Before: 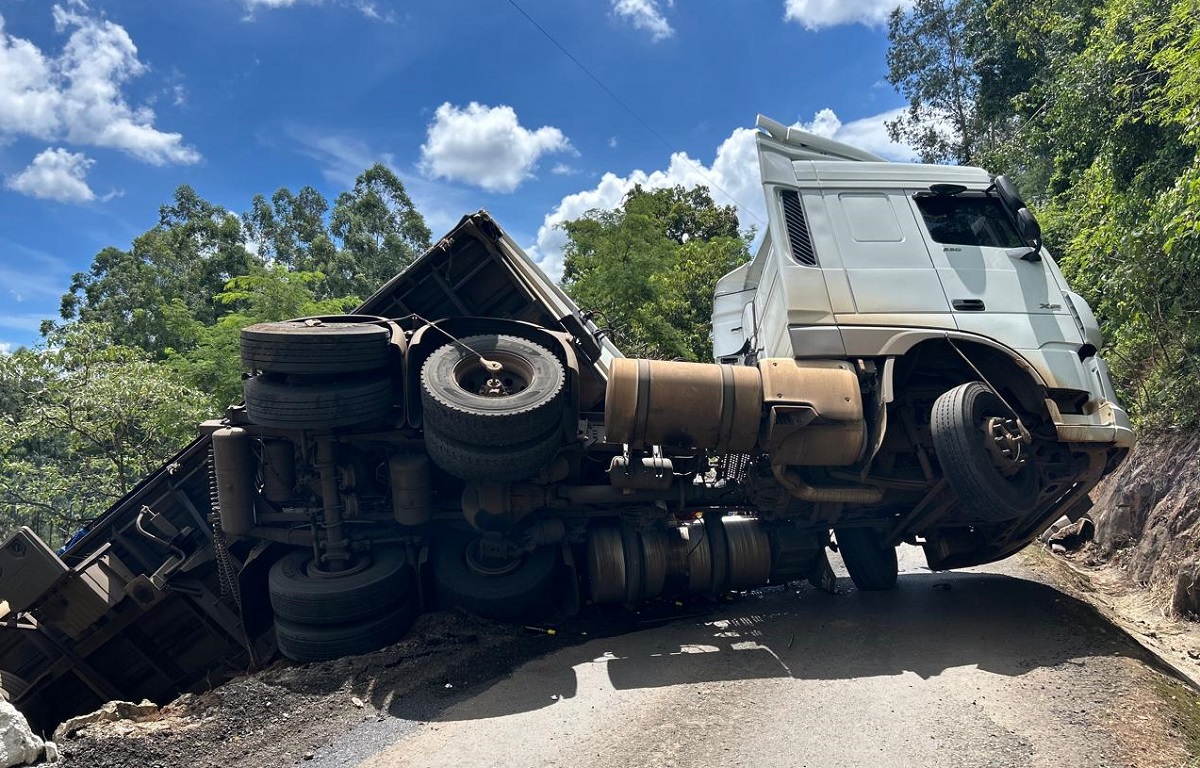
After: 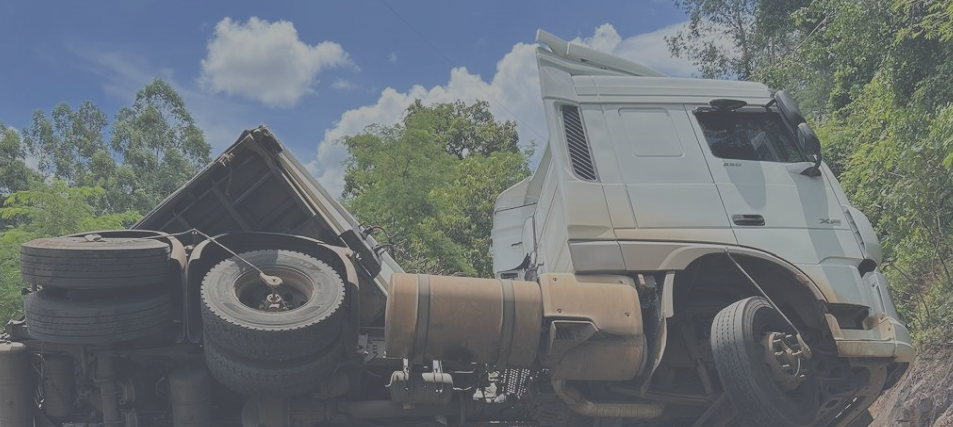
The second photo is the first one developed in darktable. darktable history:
exposure: black level correction -0.015, exposure -0.513 EV, compensate highlight preservation false
contrast brightness saturation: brightness 0.124
crop: left 18.339%, top 11.093%, right 2.189%, bottom 33.205%
filmic rgb: black relative exposure -15.87 EV, white relative exposure 7.95 EV, hardness 4.18, latitude 49.51%, contrast 0.507
